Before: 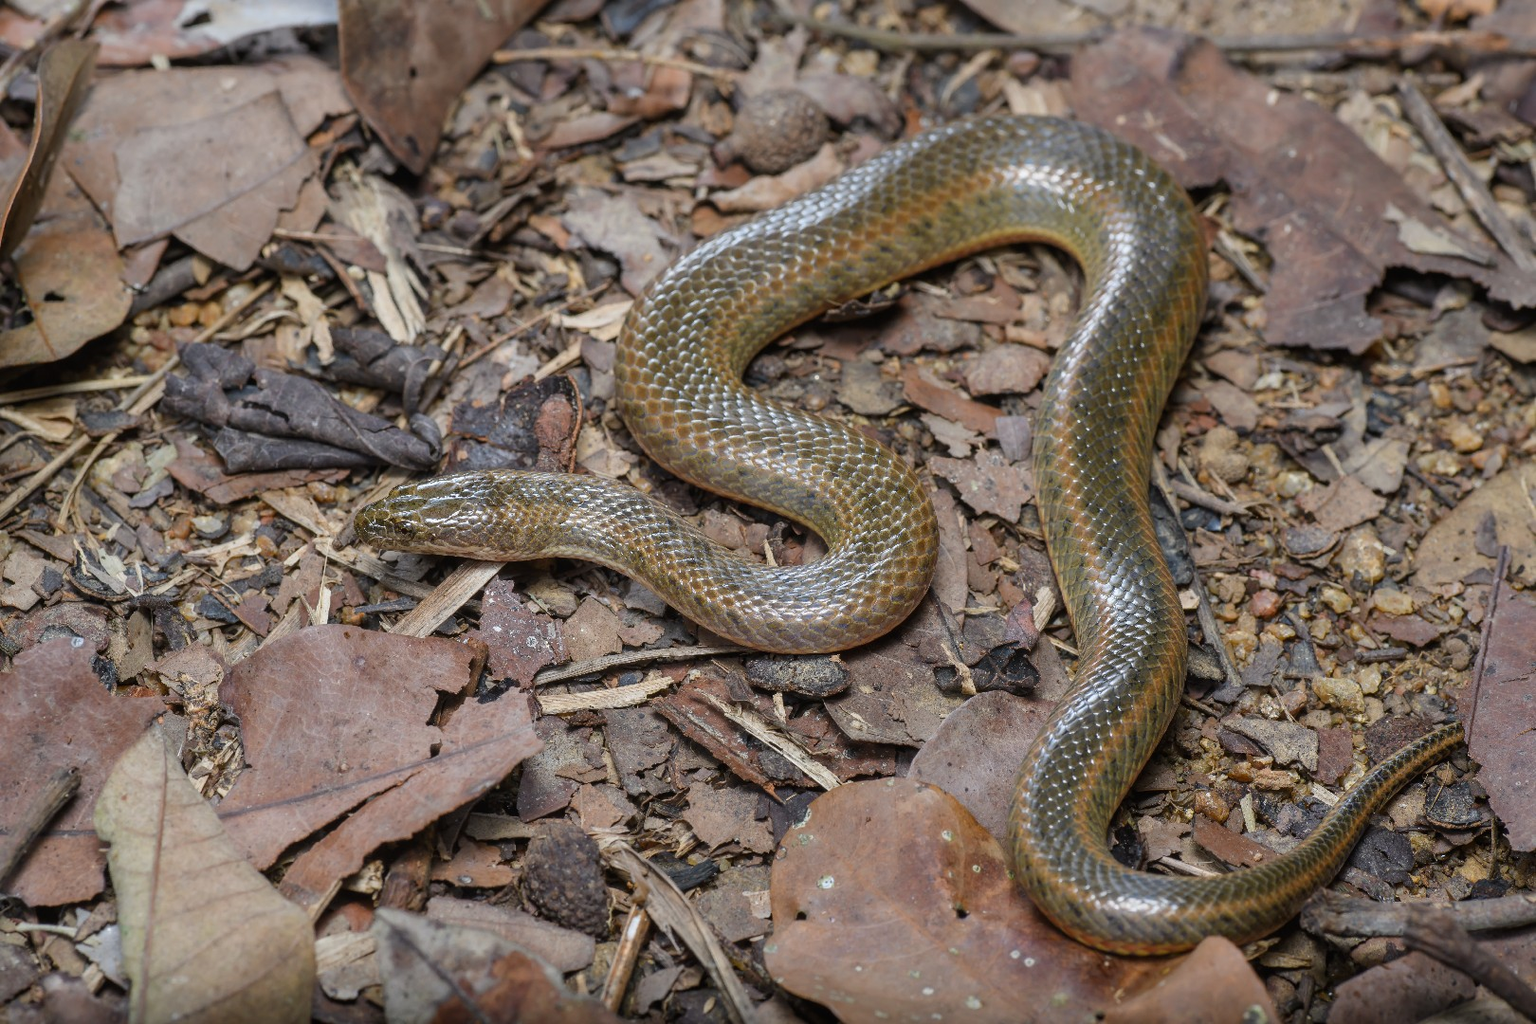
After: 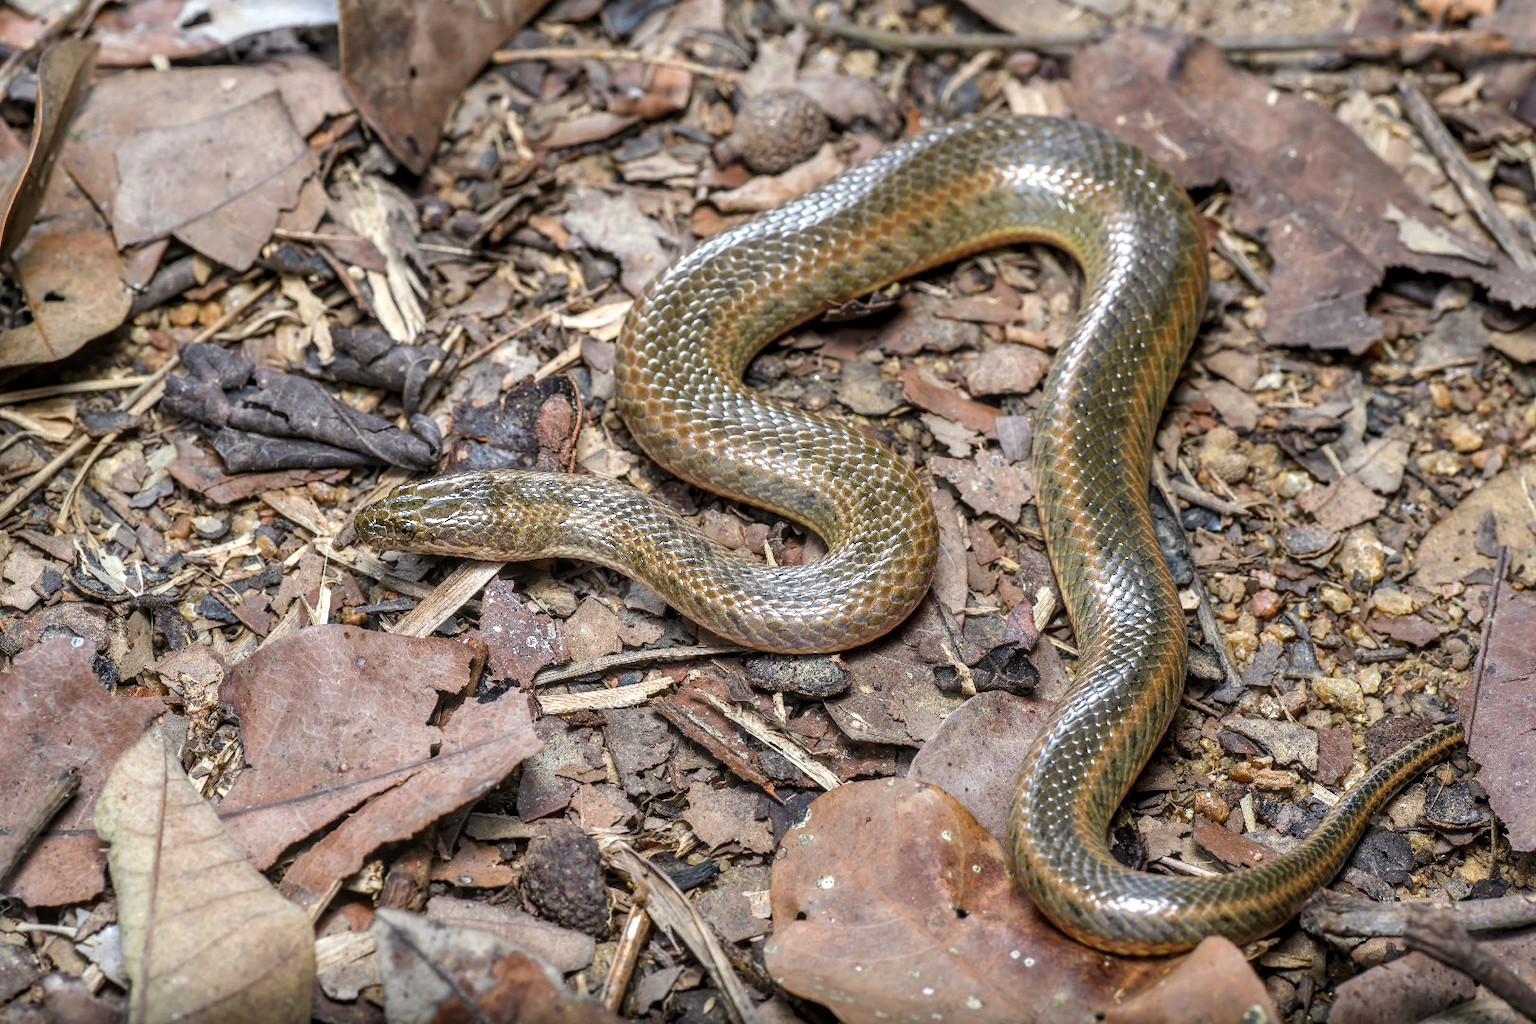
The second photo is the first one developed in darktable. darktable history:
exposure: black level correction 0, exposure 0.5 EV, compensate exposure bias true, compensate highlight preservation false
shadows and highlights: soften with gaussian
local contrast: detail 130%
